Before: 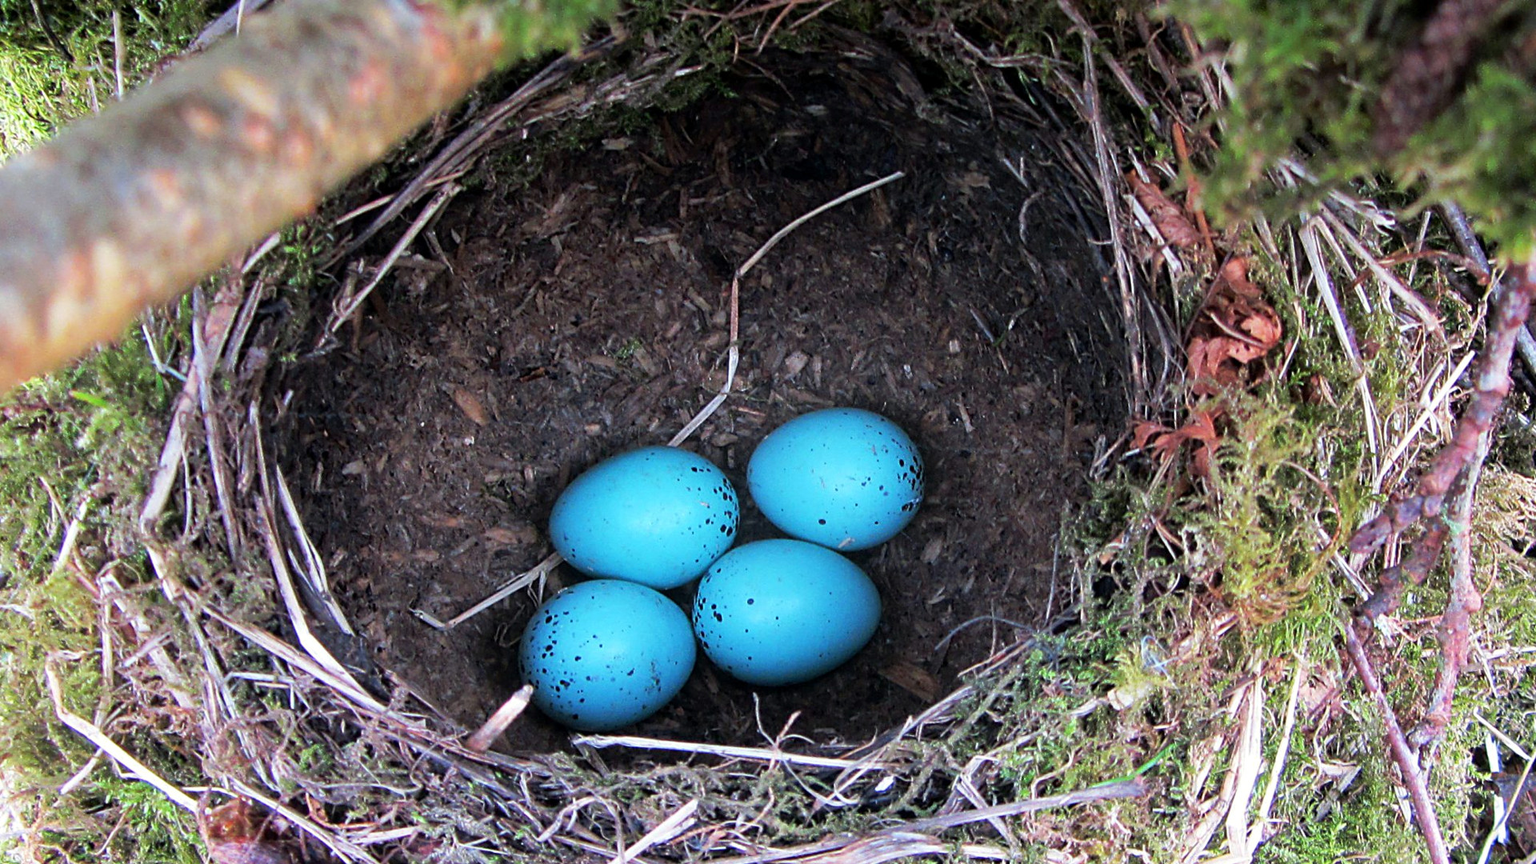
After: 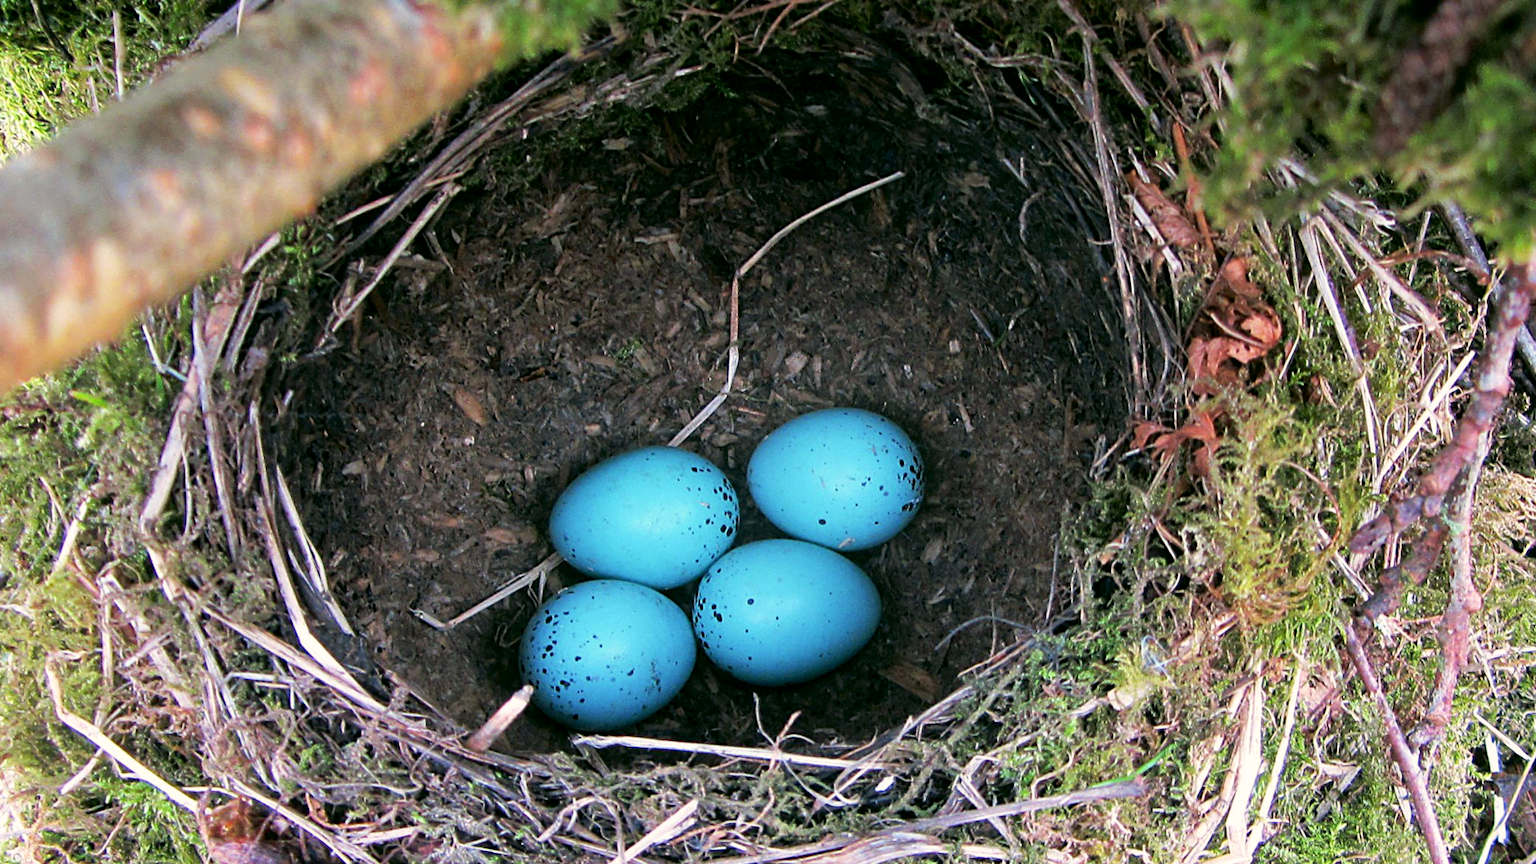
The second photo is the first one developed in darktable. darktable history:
exposure: black level correction 0.001, exposure 0.014 EV, compensate highlight preservation false
color correction: highlights a* 4.02, highlights b* 4.98, shadows a* -7.55, shadows b* 4.98
